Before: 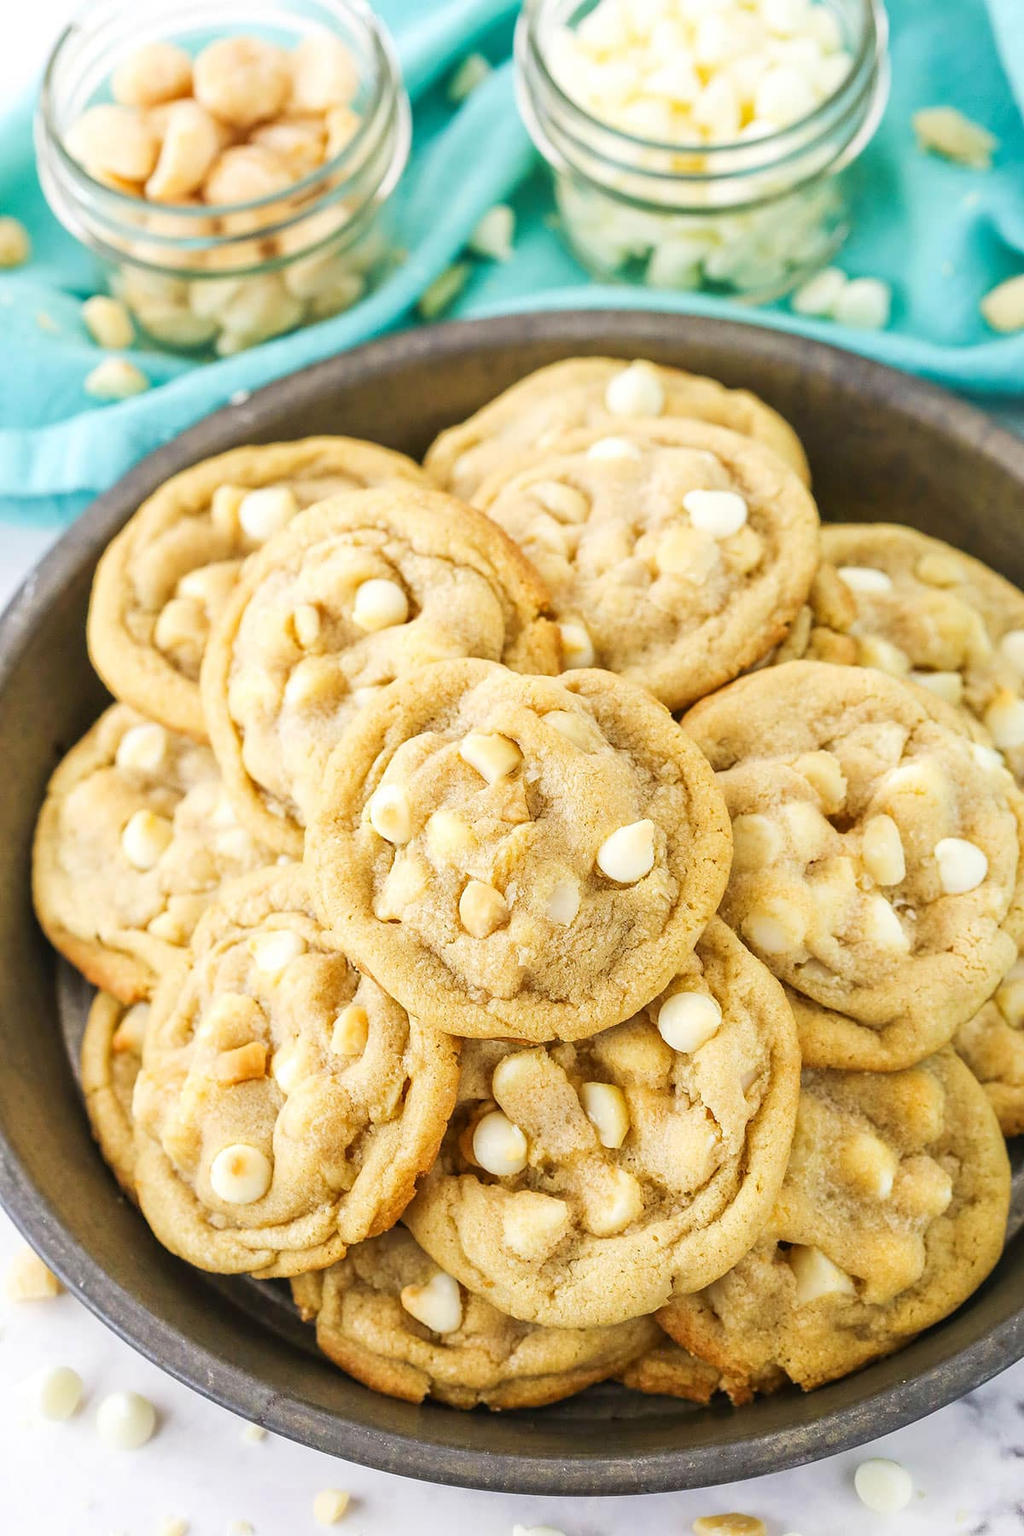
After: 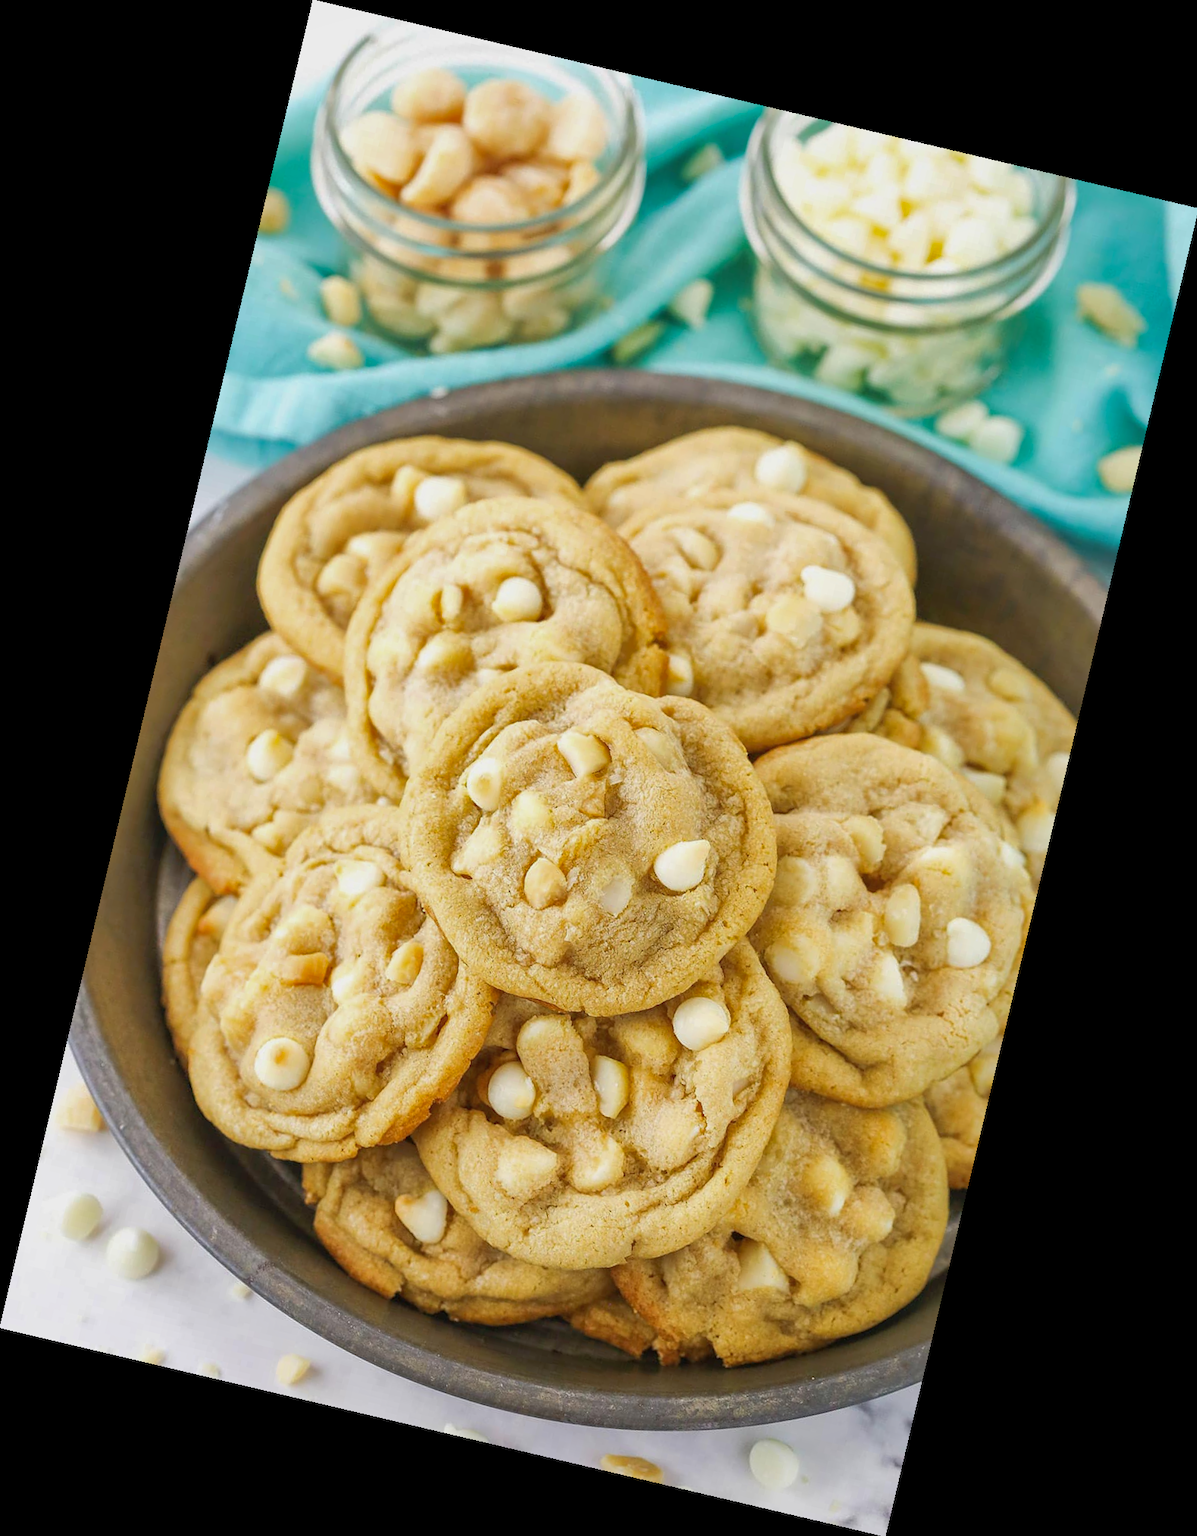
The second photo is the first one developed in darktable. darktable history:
exposure: exposure -0.153 EV, compensate highlight preservation false
shadows and highlights: on, module defaults
rotate and perspective: rotation 13.27°, automatic cropping off
